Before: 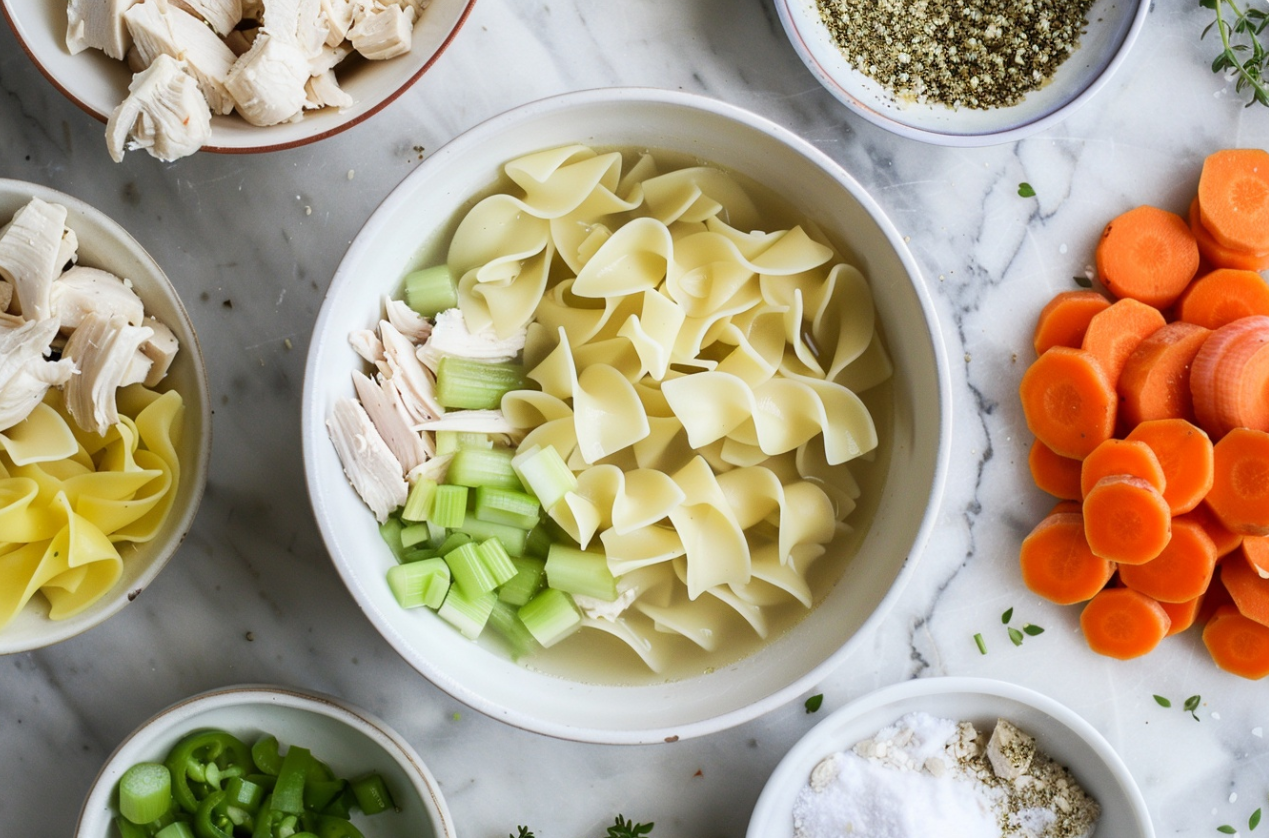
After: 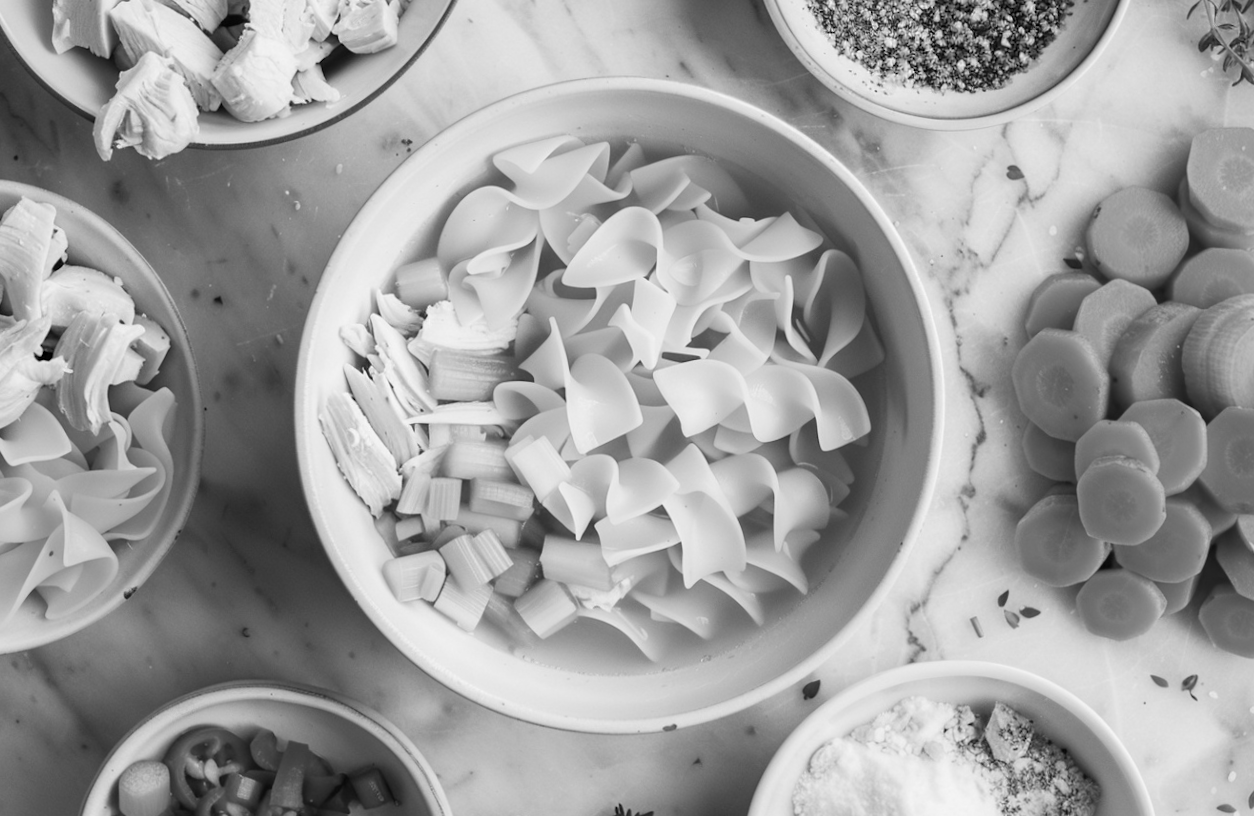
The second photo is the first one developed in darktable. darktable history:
monochrome: a 16.06, b 15.48, size 1
rotate and perspective: rotation -1°, crop left 0.011, crop right 0.989, crop top 0.025, crop bottom 0.975
